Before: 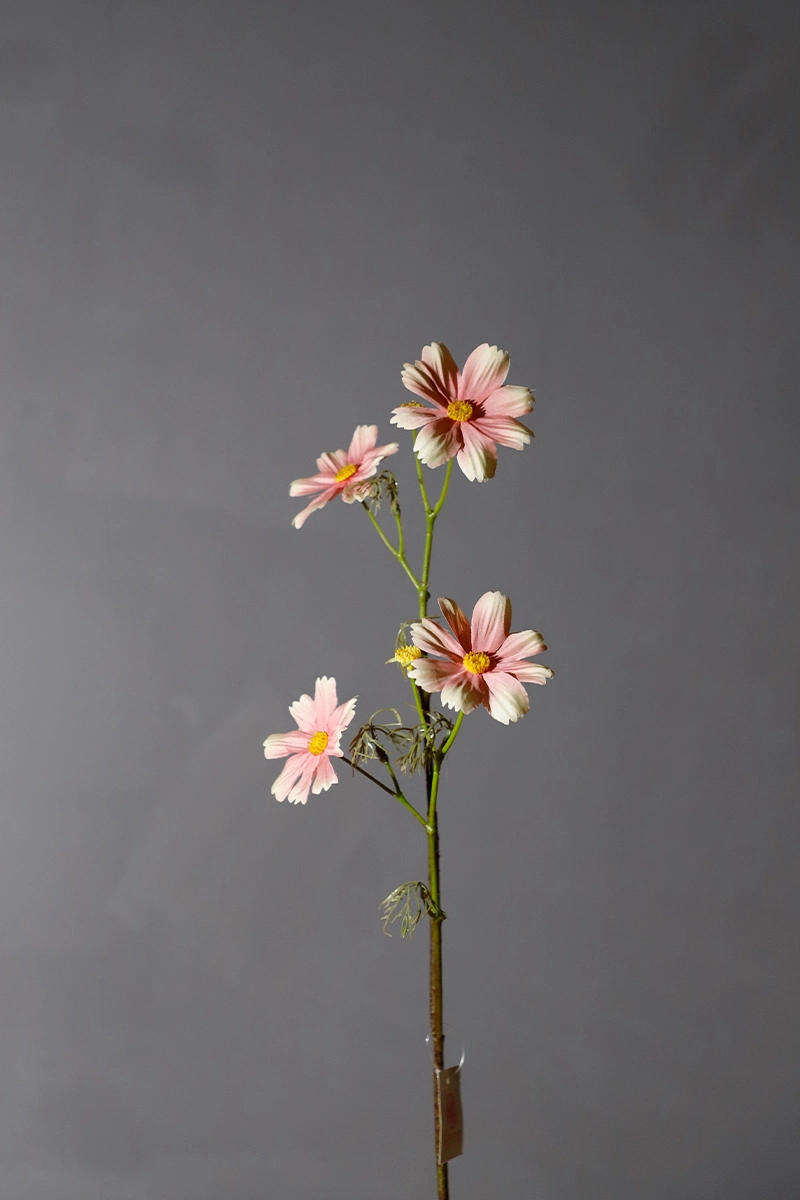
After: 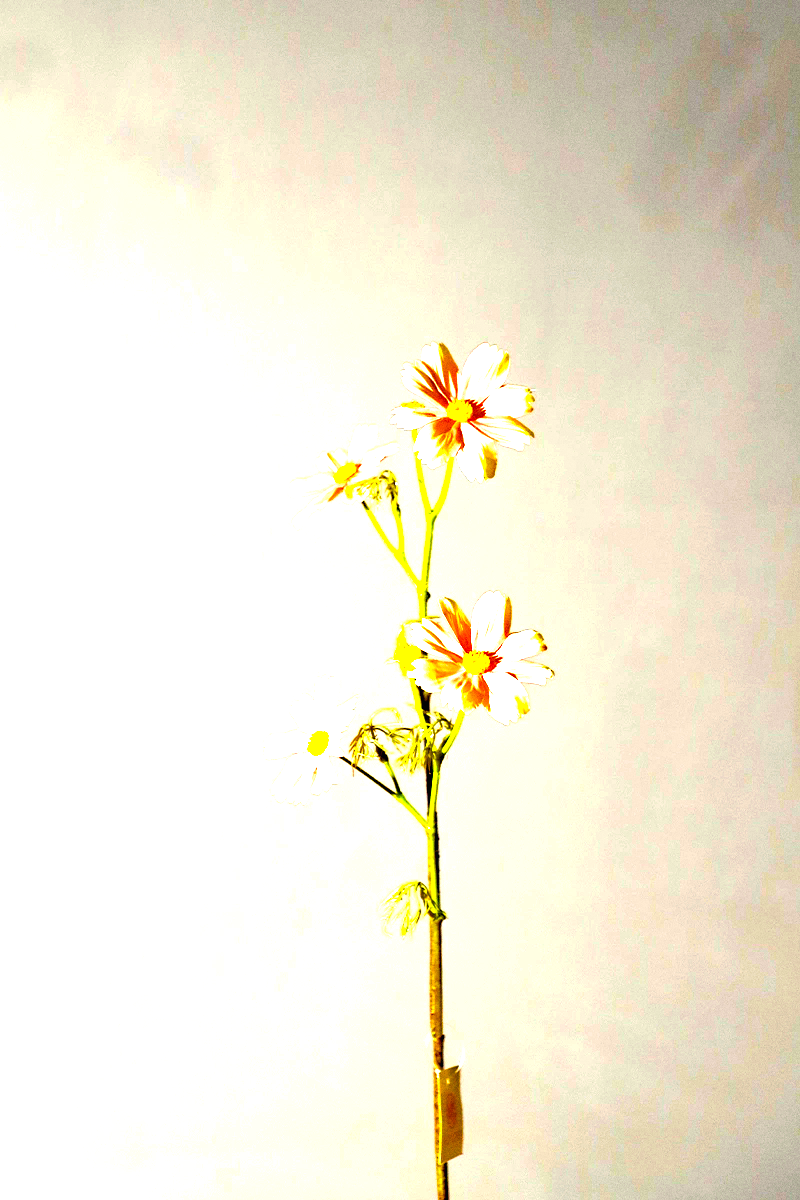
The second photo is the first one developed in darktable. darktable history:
haze removal: compatibility mode true, adaptive false
exposure: exposure 2.25 EV, compensate highlight preservation false
contrast brightness saturation: contrast -0.02, brightness -0.01, saturation 0.03
color correction: highlights a* -4.73, highlights b* 5.06, saturation 0.97
color balance rgb: linear chroma grading › global chroma 25%, perceptual saturation grading › global saturation 40%, perceptual saturation grading › highlights -50%, perceptual saturation grading › shadows 30%, perceptual brilliance grading › global brilliance 25%, global vibrance 60%
white balance: red 1.045, blue 0.932
grain: coarseness 0.09 ISO
